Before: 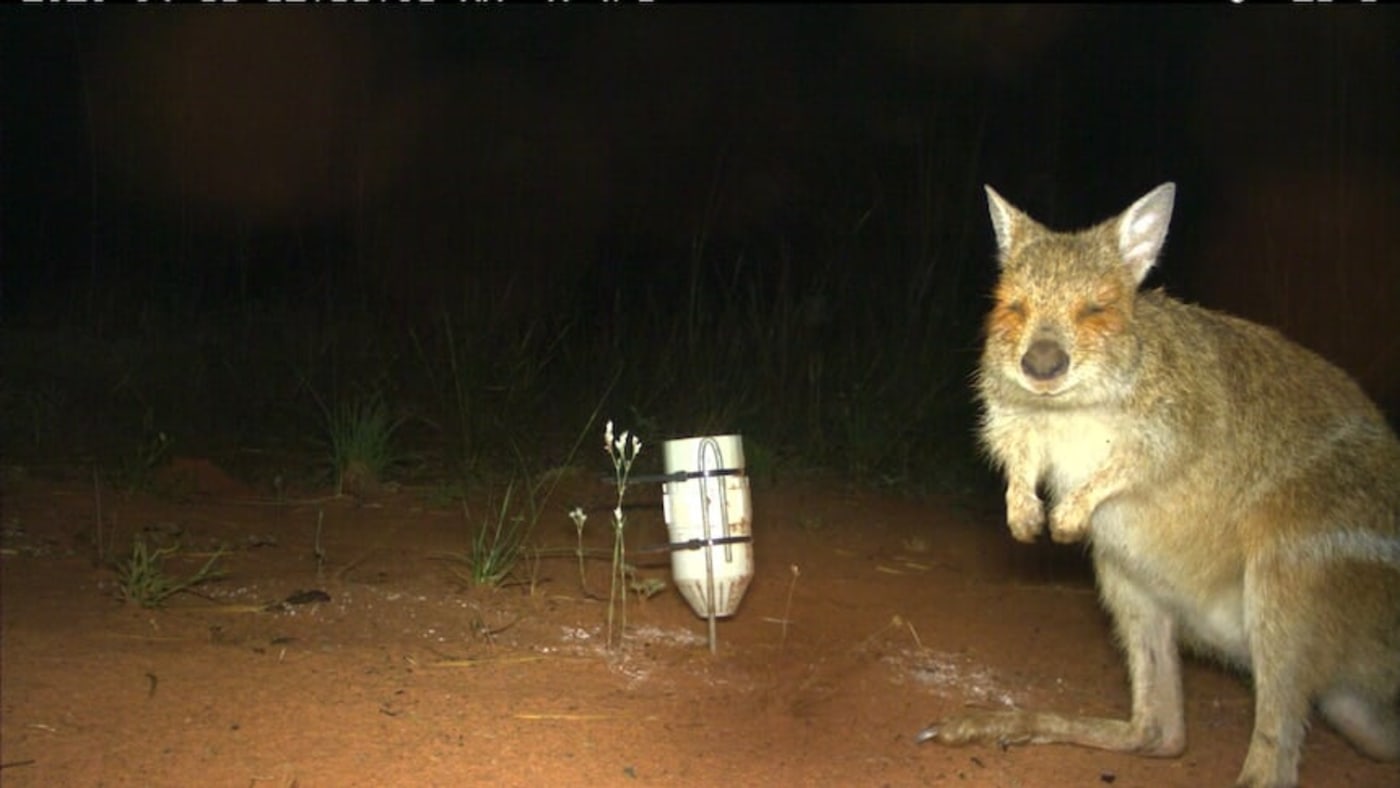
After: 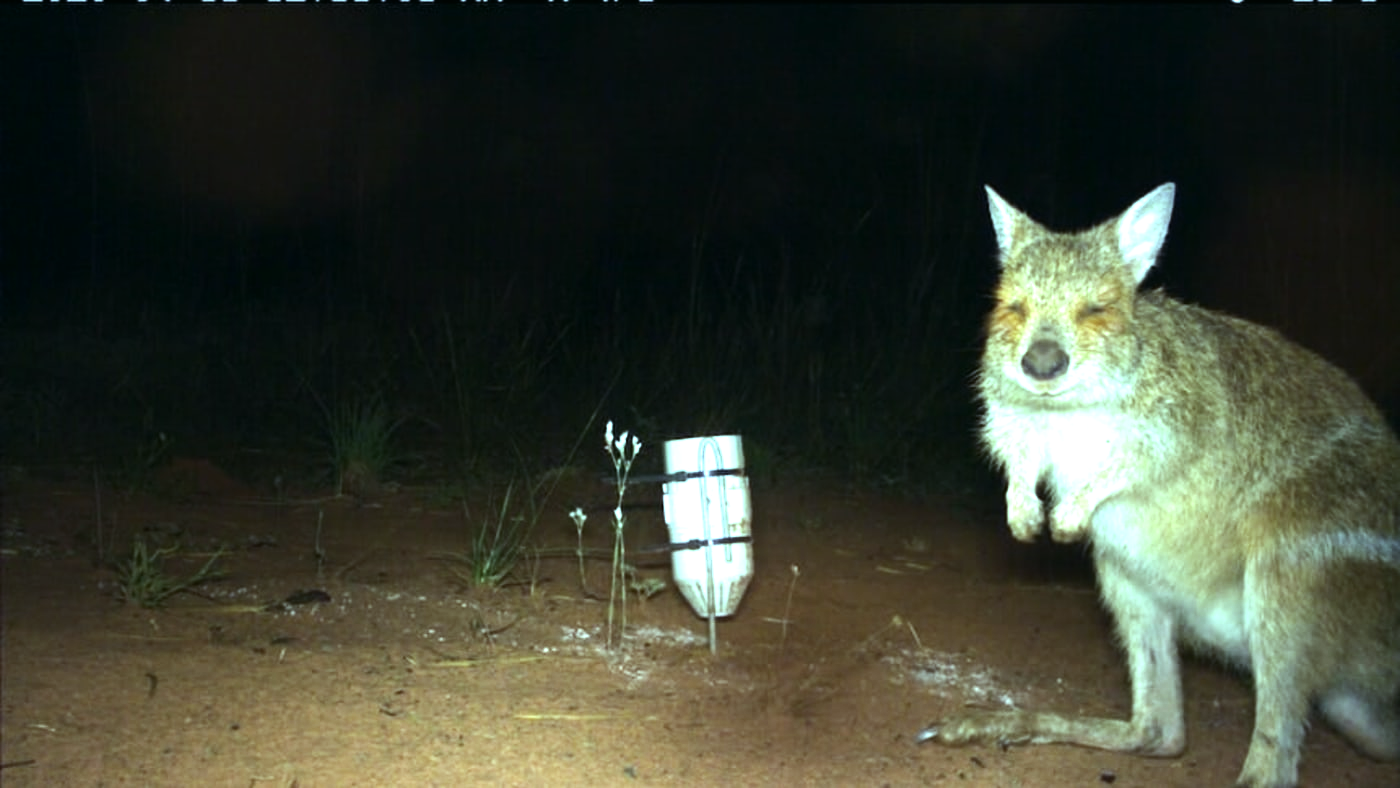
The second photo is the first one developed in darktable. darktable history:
tone equalizer: -8 EV -0.75 EV, -7 EV -0.7 EV, -6 EV -0.6 EV, -5 EV -0.4 EV, -3 EV 0.4 EV, -2 EV 0.6 EV, -1 EV 0.7 EV, +0 EV 0.75 EV, edges refinement/feathering 500, mask exposure compensation -1.57 EV, preserve details no
white balance: red 0.948, green 1.02, blue 1.176
color balance: mode lift, gamma, gain (sRGB), lift [0.997, 0.979, 1.021, 1.011], gamma [1, 1.084, 0.916, 0.998], gain [1, 0.87, 1.13, 1.101], contrast 4.55%, contrast fulcrum 38.24%, output saturation 104.09%
